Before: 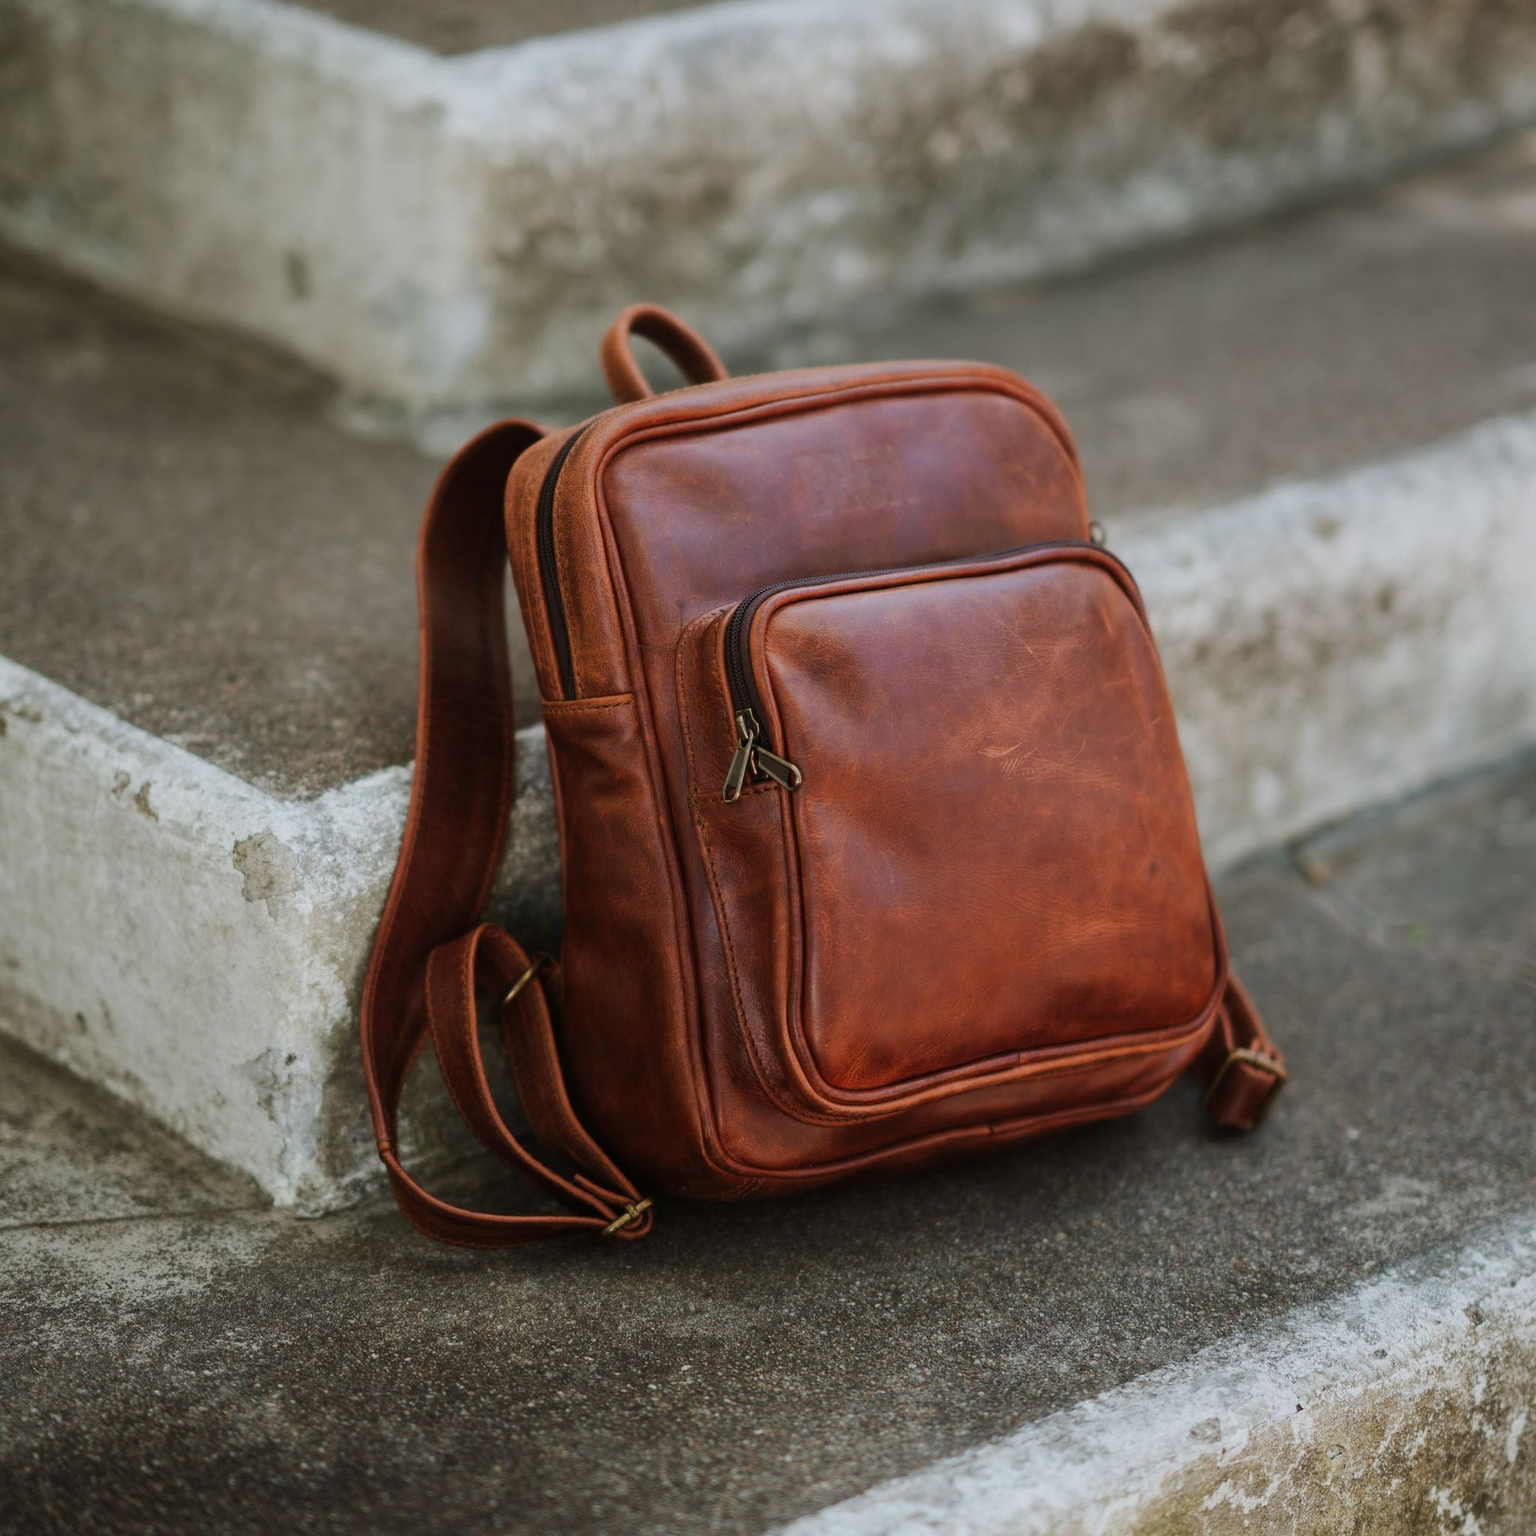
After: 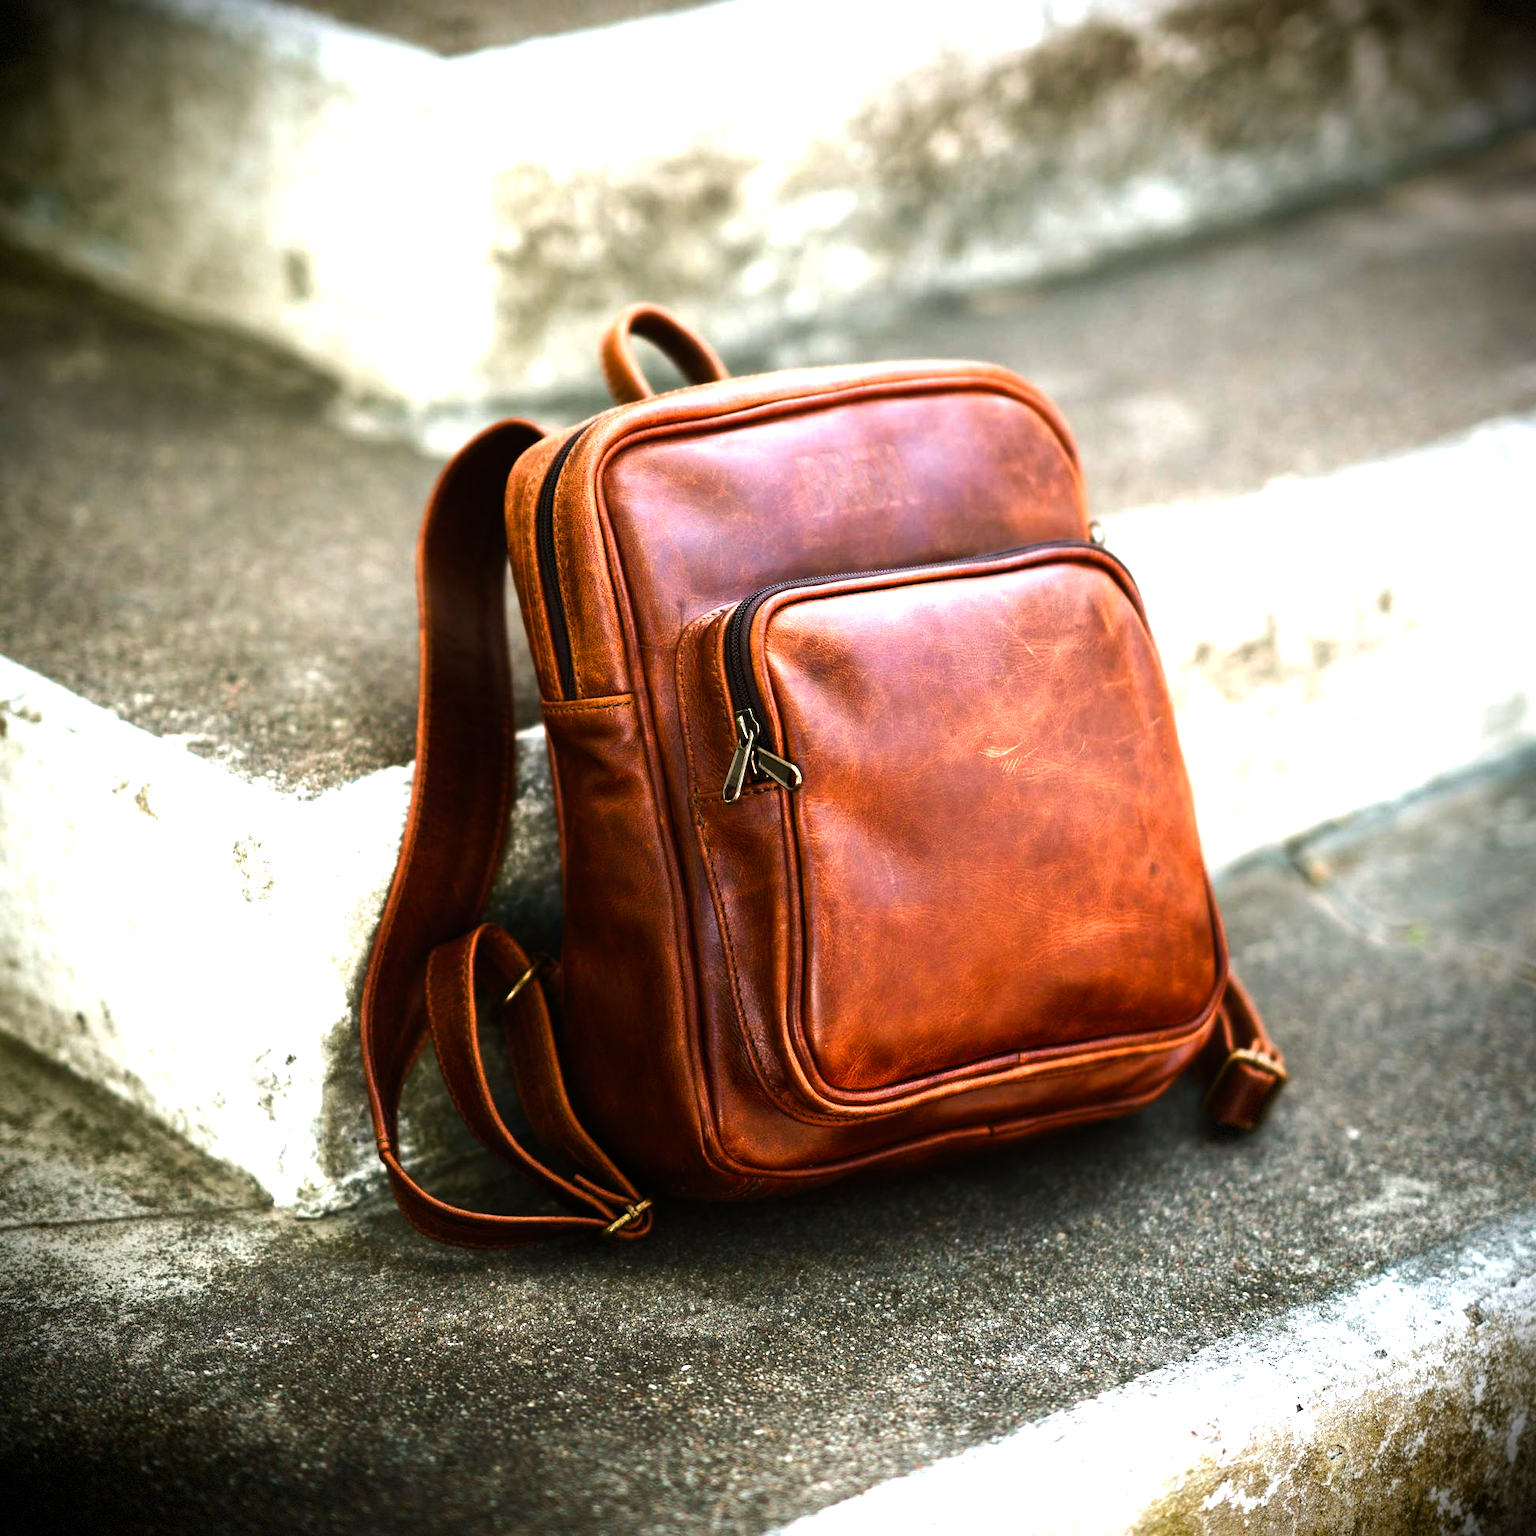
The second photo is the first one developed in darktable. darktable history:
tone equalizer: -8 EV -0.774 EV, -7 EV -0.731 EV, -6 EV -0.606 EV, -5 EV -0.423 EV, -3 EV 0.395 EV, -2 EV 0.6 EV, -1 EV 0.687 EV, +0 EV 0.777 EV
vignetting: fall-off start 74.35%, fall-off radius 66.27%, brightness -0.987, saturation 0.492, dithering 8-bit output
color balance rgb: shadows lift › chroma 2.048%, shadows lift › hue 215.11°, global offset › hue 171.55°, perceptual saturation grading › global saturation 20%, perceptual saturation grading › highlights -50.27%, perceptual saturation grading › shadows 30.407%, perceptual brilliance grading › highlights 47.496%, perceptual brilliance grading › mid-tones 22.289%, perceptual brilliance grading › shadows -6.713%, global vibrance 20%
